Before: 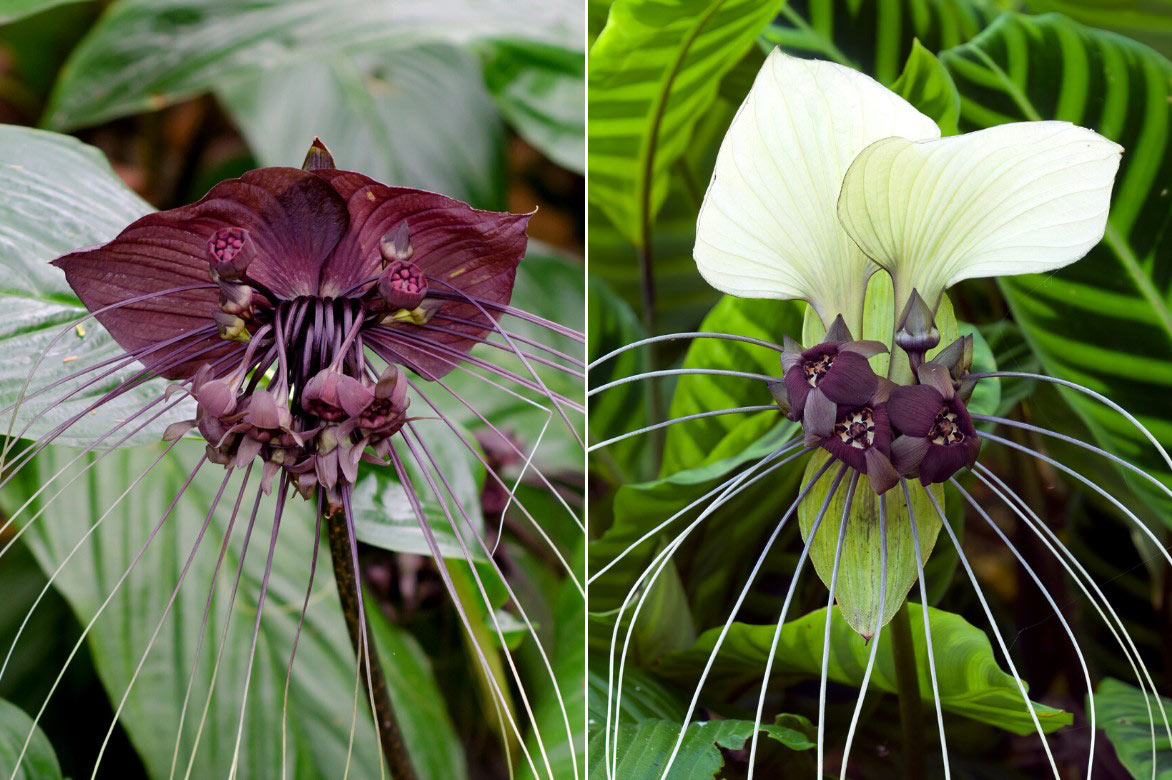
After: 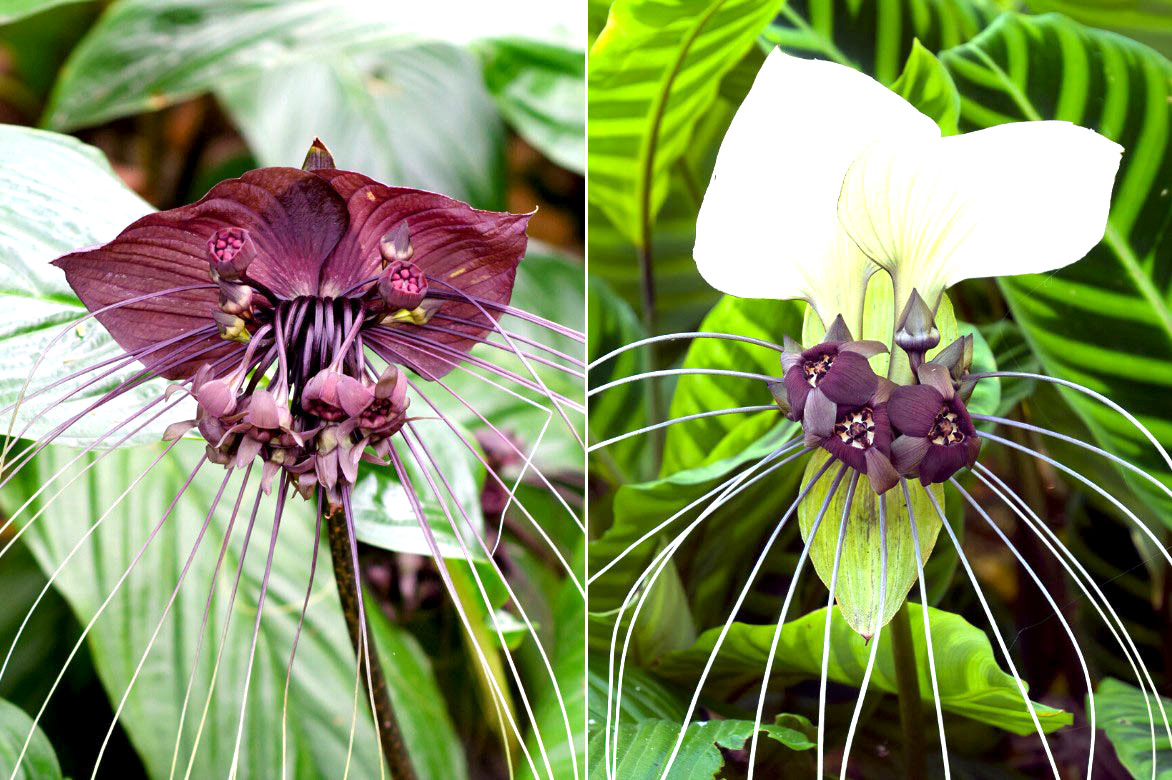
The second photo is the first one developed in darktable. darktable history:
exposure: black level correction 0.001, exposure 1.034 EV, compensate highlight preservation false
